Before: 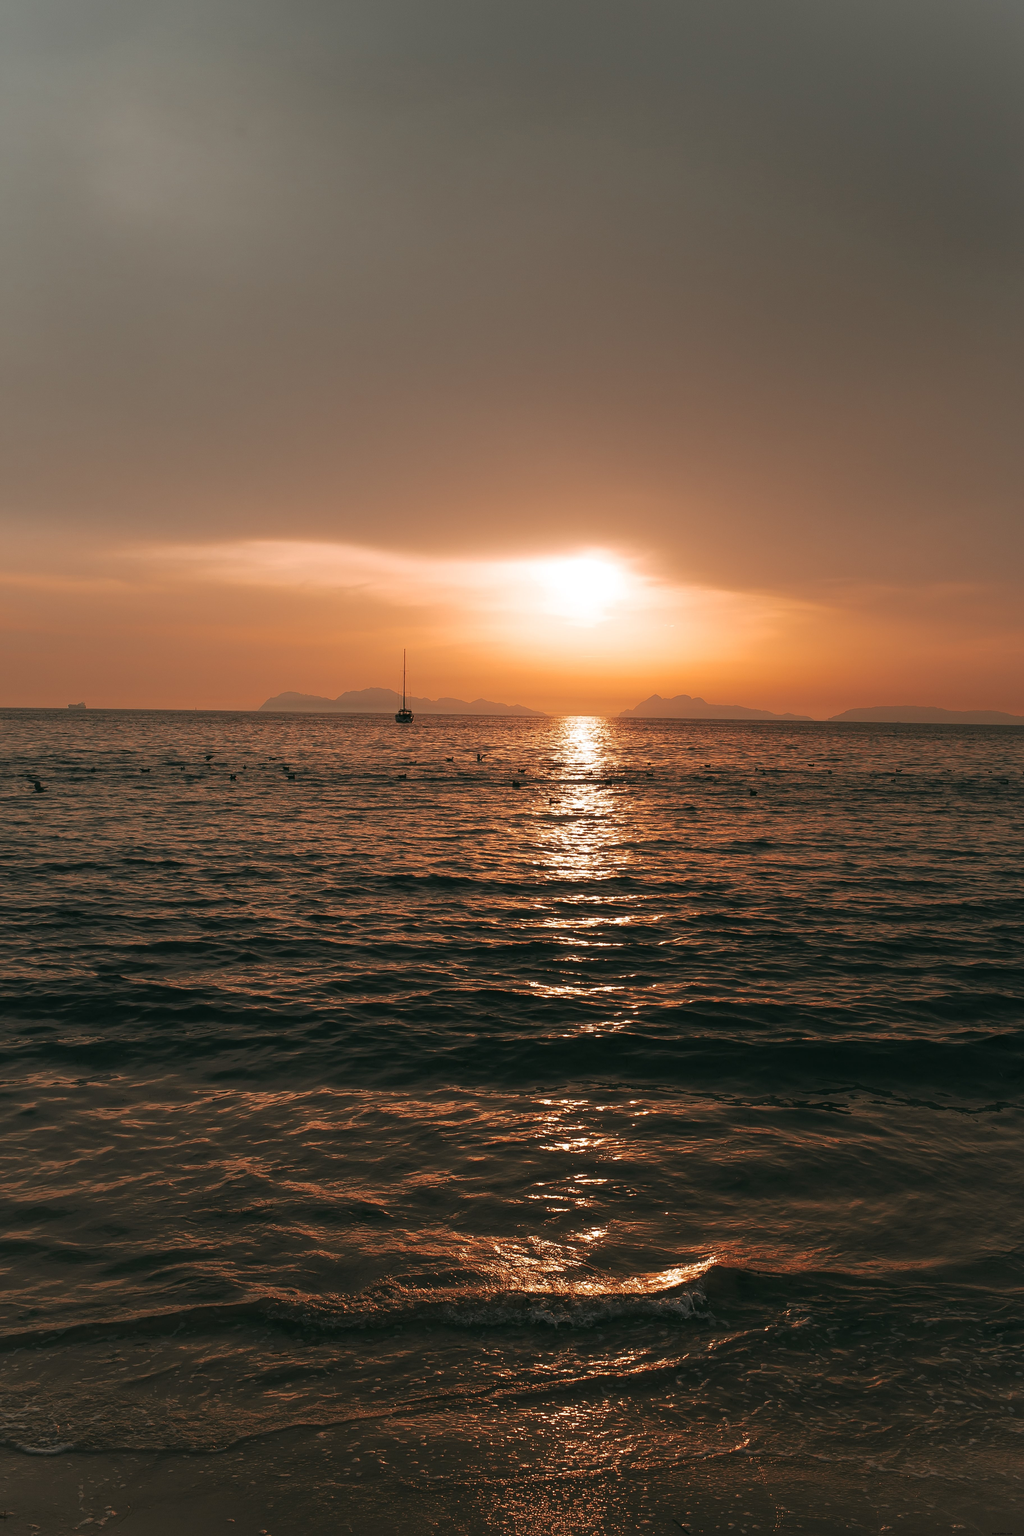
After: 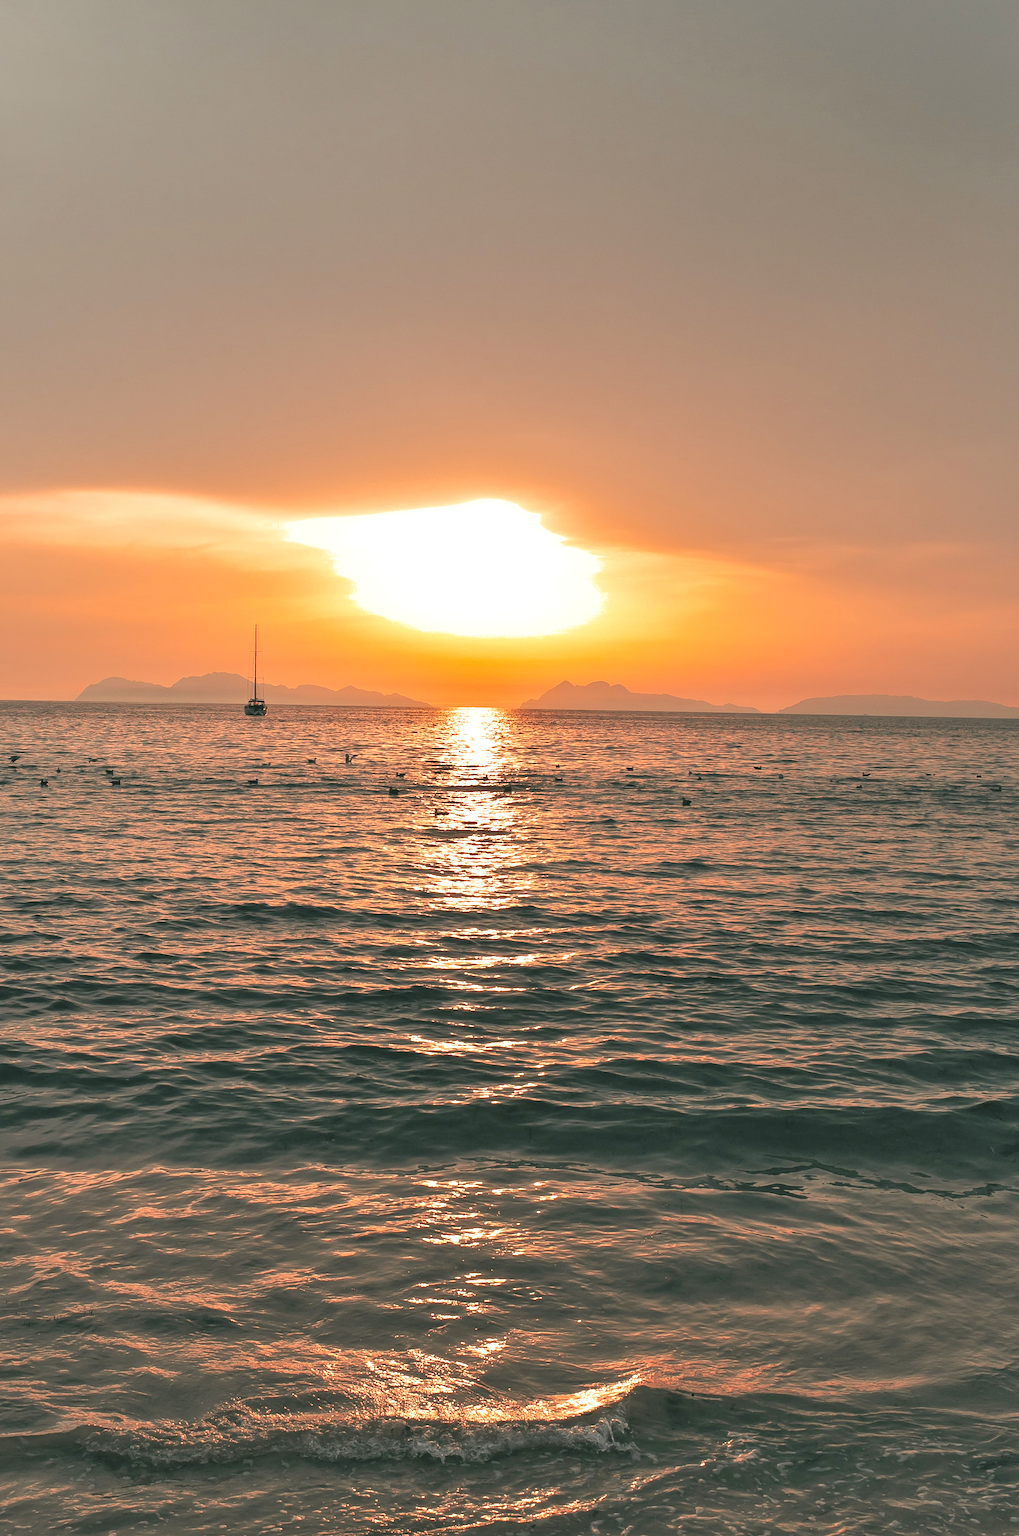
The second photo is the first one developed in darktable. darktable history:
crop: left 19.306%, top 9.345%, right 0.001%, bottom 9.655%
local contrast: highlights 107%, shadows 98%, detail 120%, midtone range 0.2
exposure: black level correction 0.001, exposure 0.498 EV, compensate highlight preservation false
contrast brightness saturation: brightness 0.274
shadows and highlights: highlights color adjustment 72.86%, low approximation 0.01, soften with gaussian
